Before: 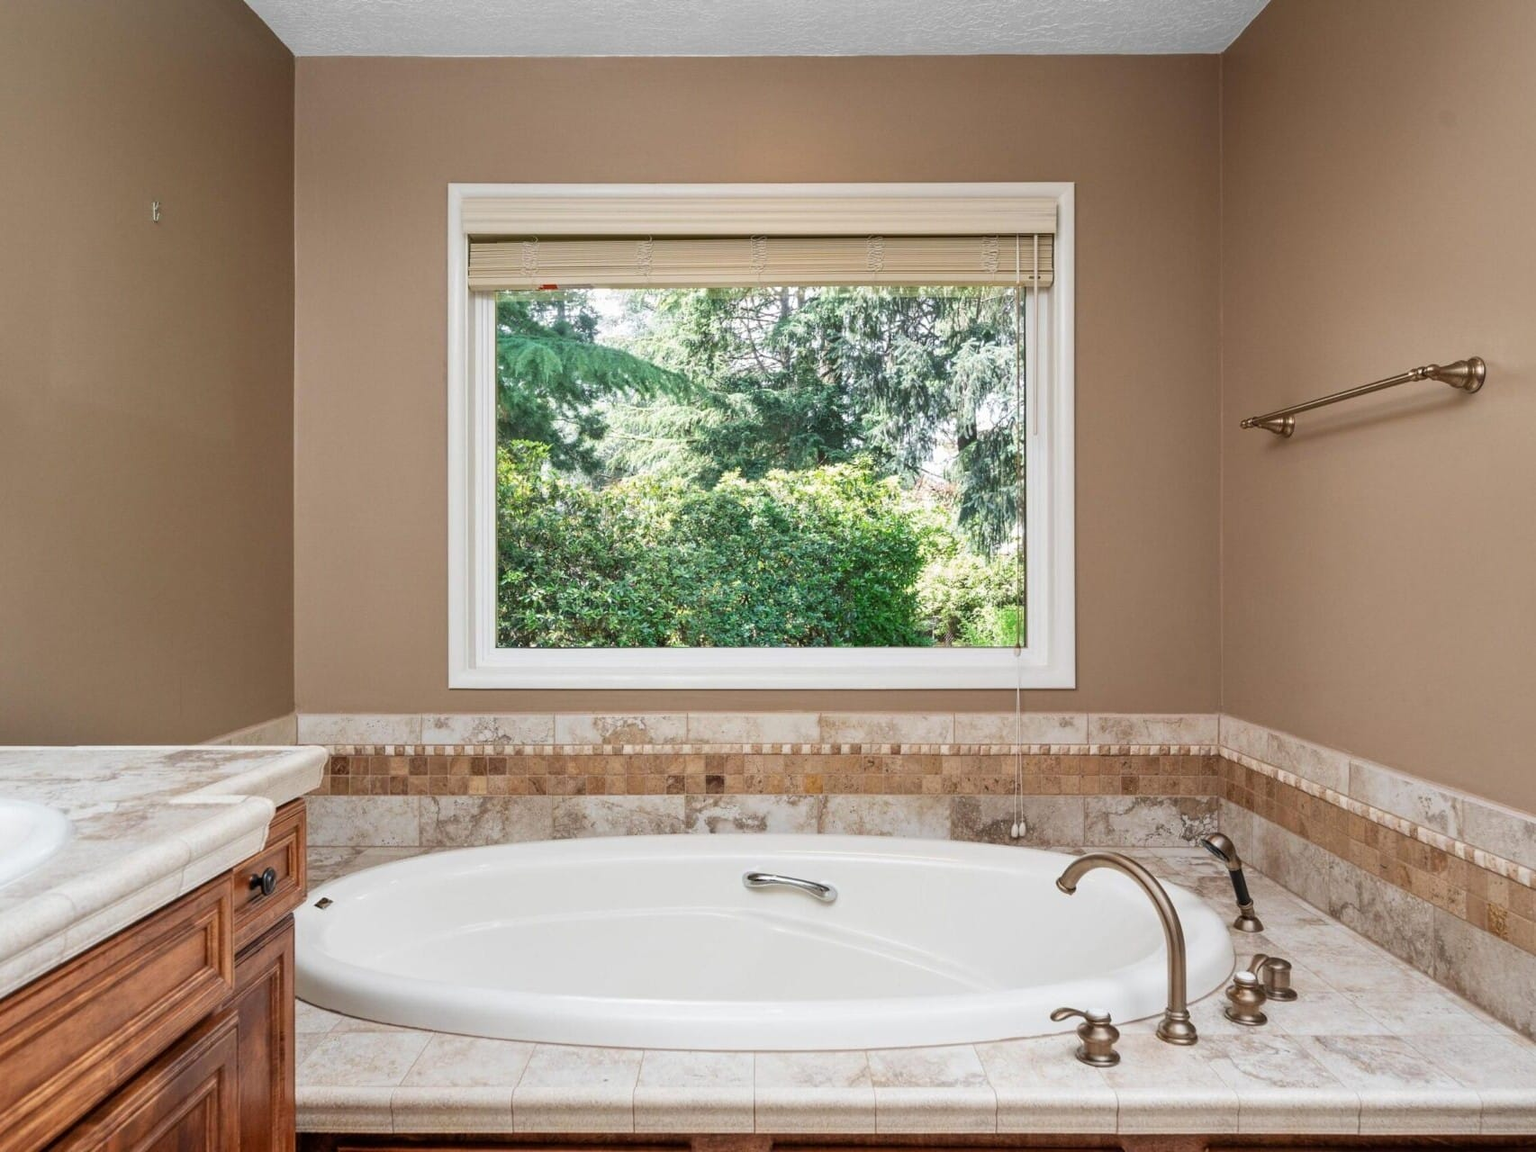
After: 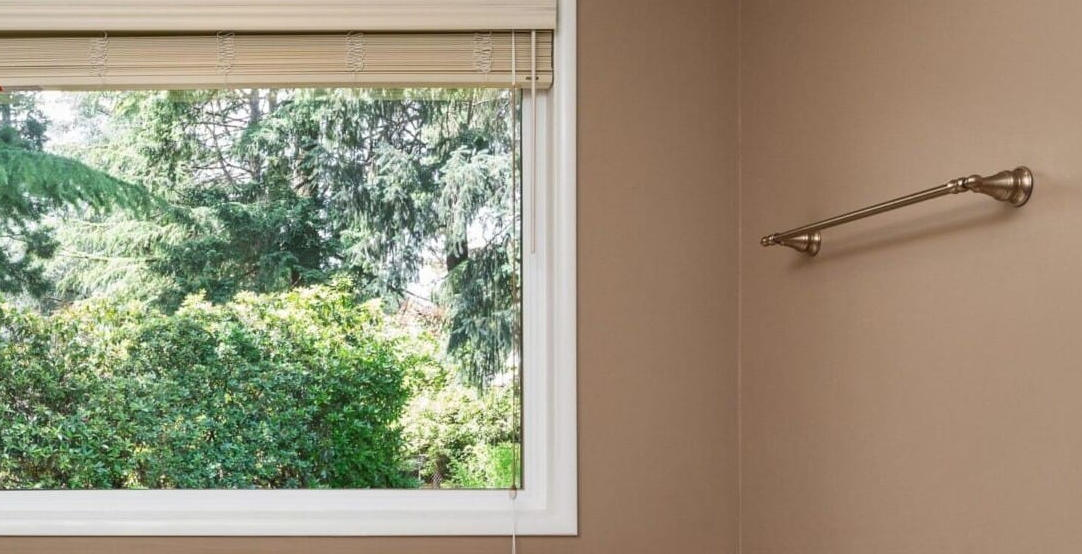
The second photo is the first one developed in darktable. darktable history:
crop: left 36.22%, top 18.011%, right 0.356%, bottom 38.663%
